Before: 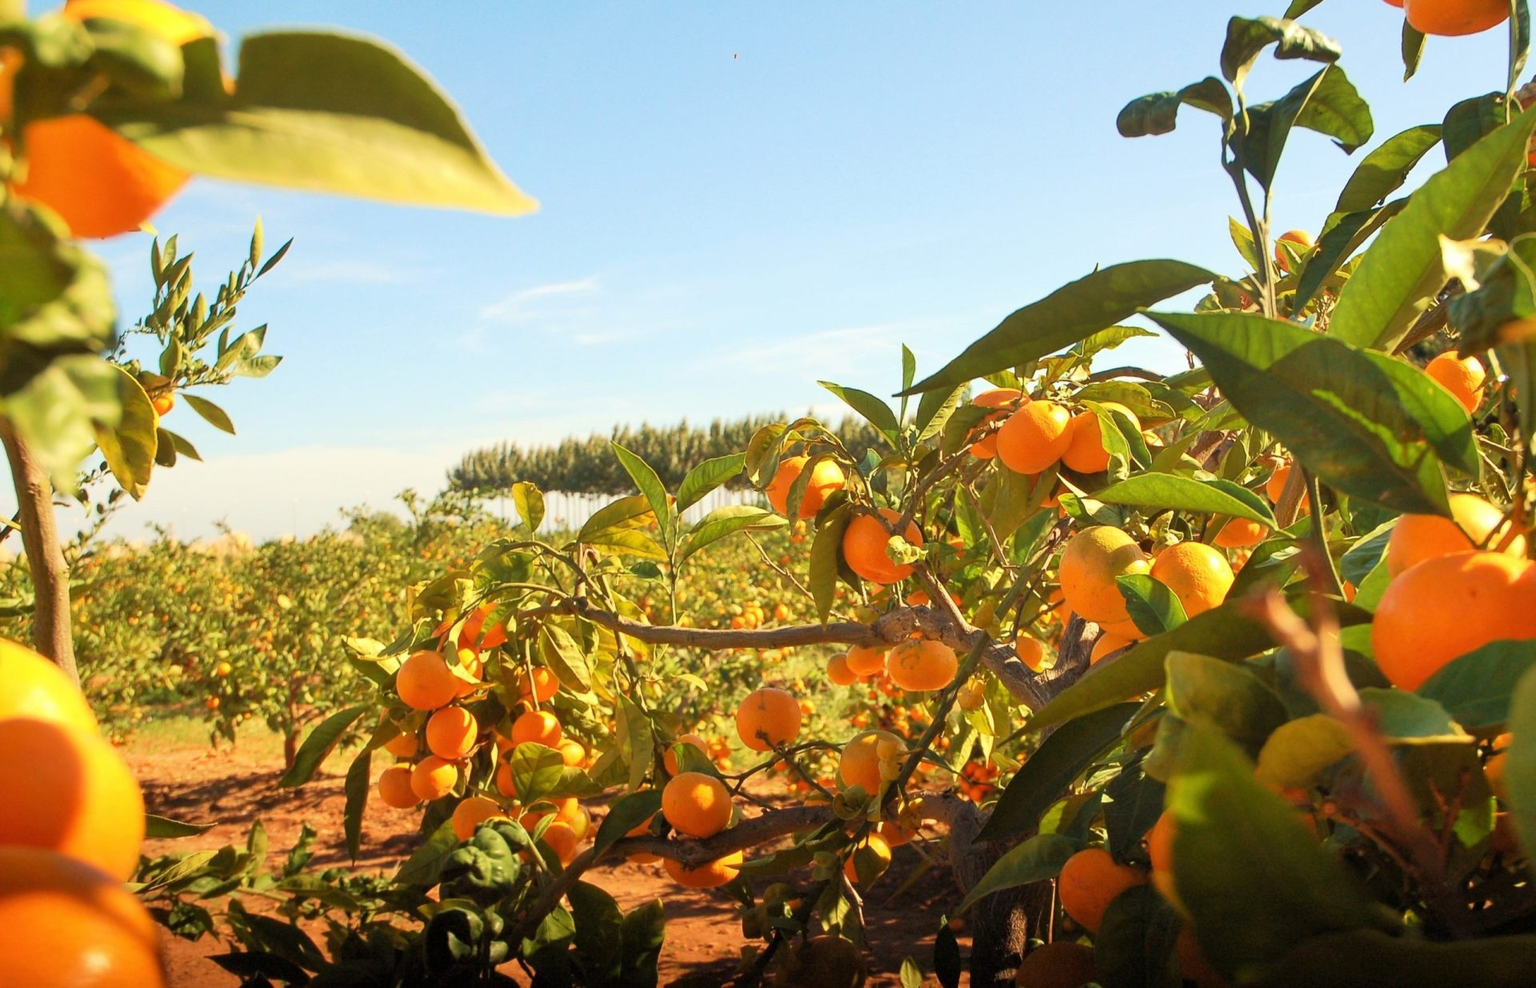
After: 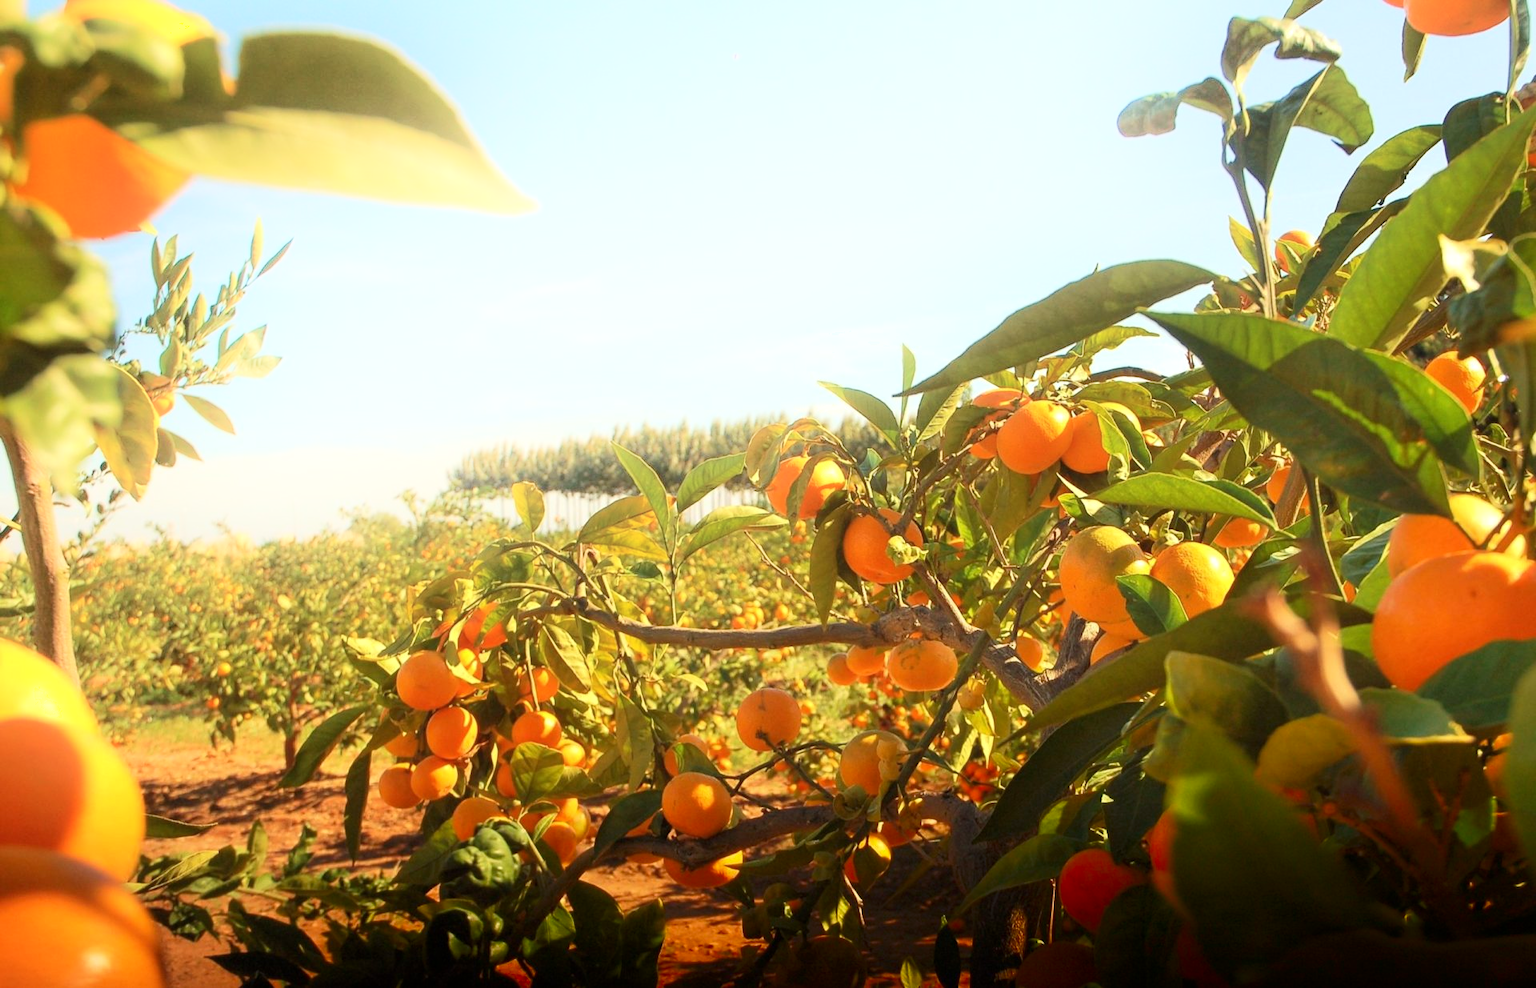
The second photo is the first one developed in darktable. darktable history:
exposure: exposure 0.083 EV, compensate highlight preservation false
shadows and highlights: shadows -54.36, highlights 86.59, soften with gaussian
